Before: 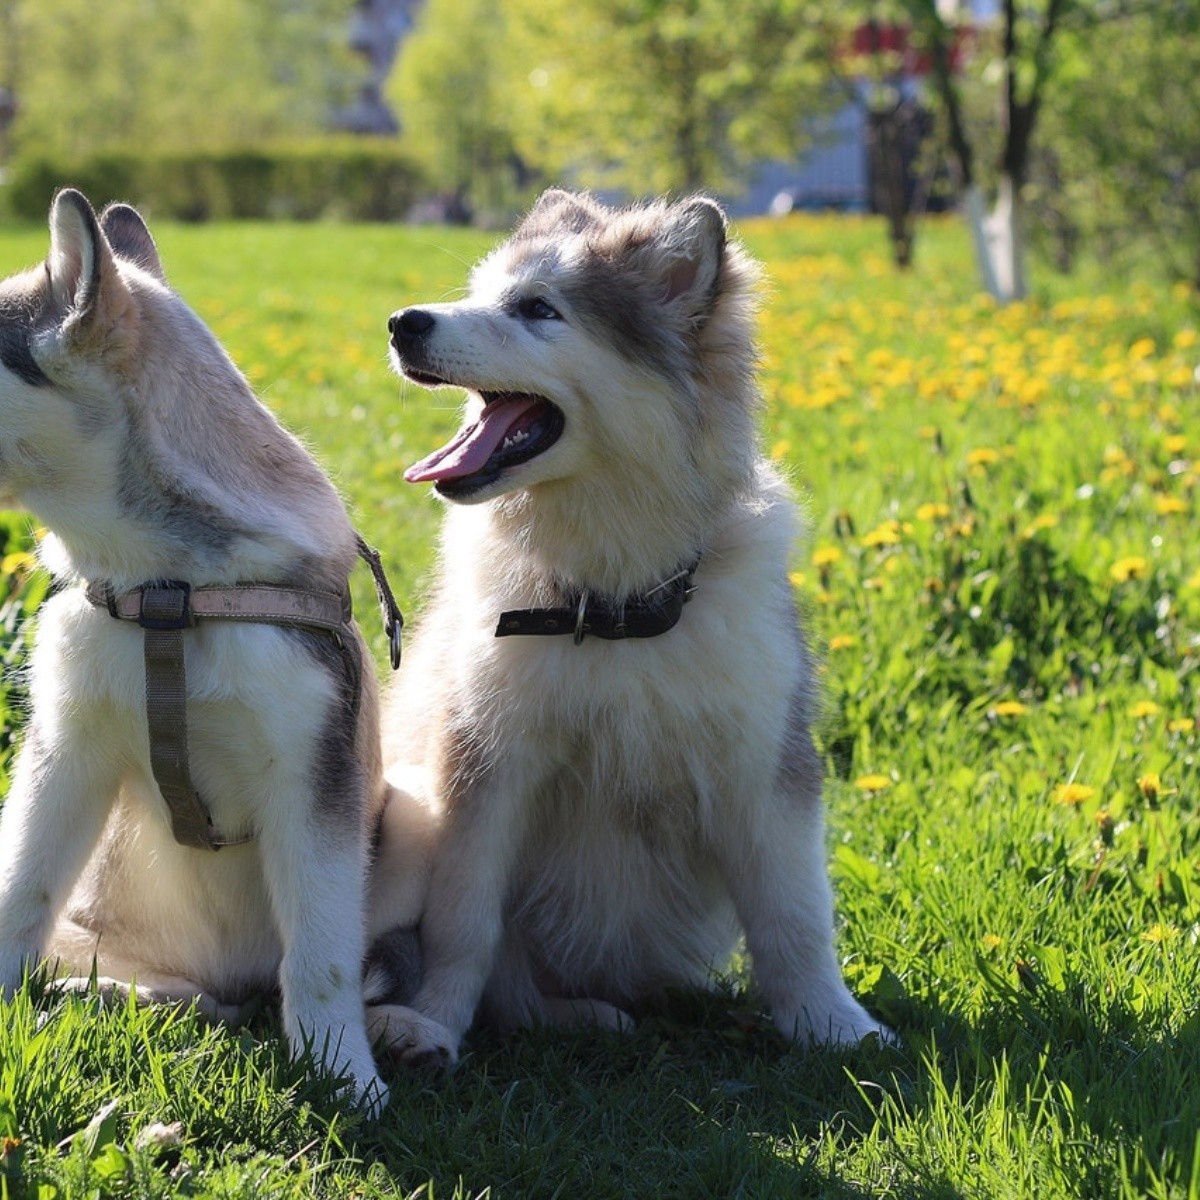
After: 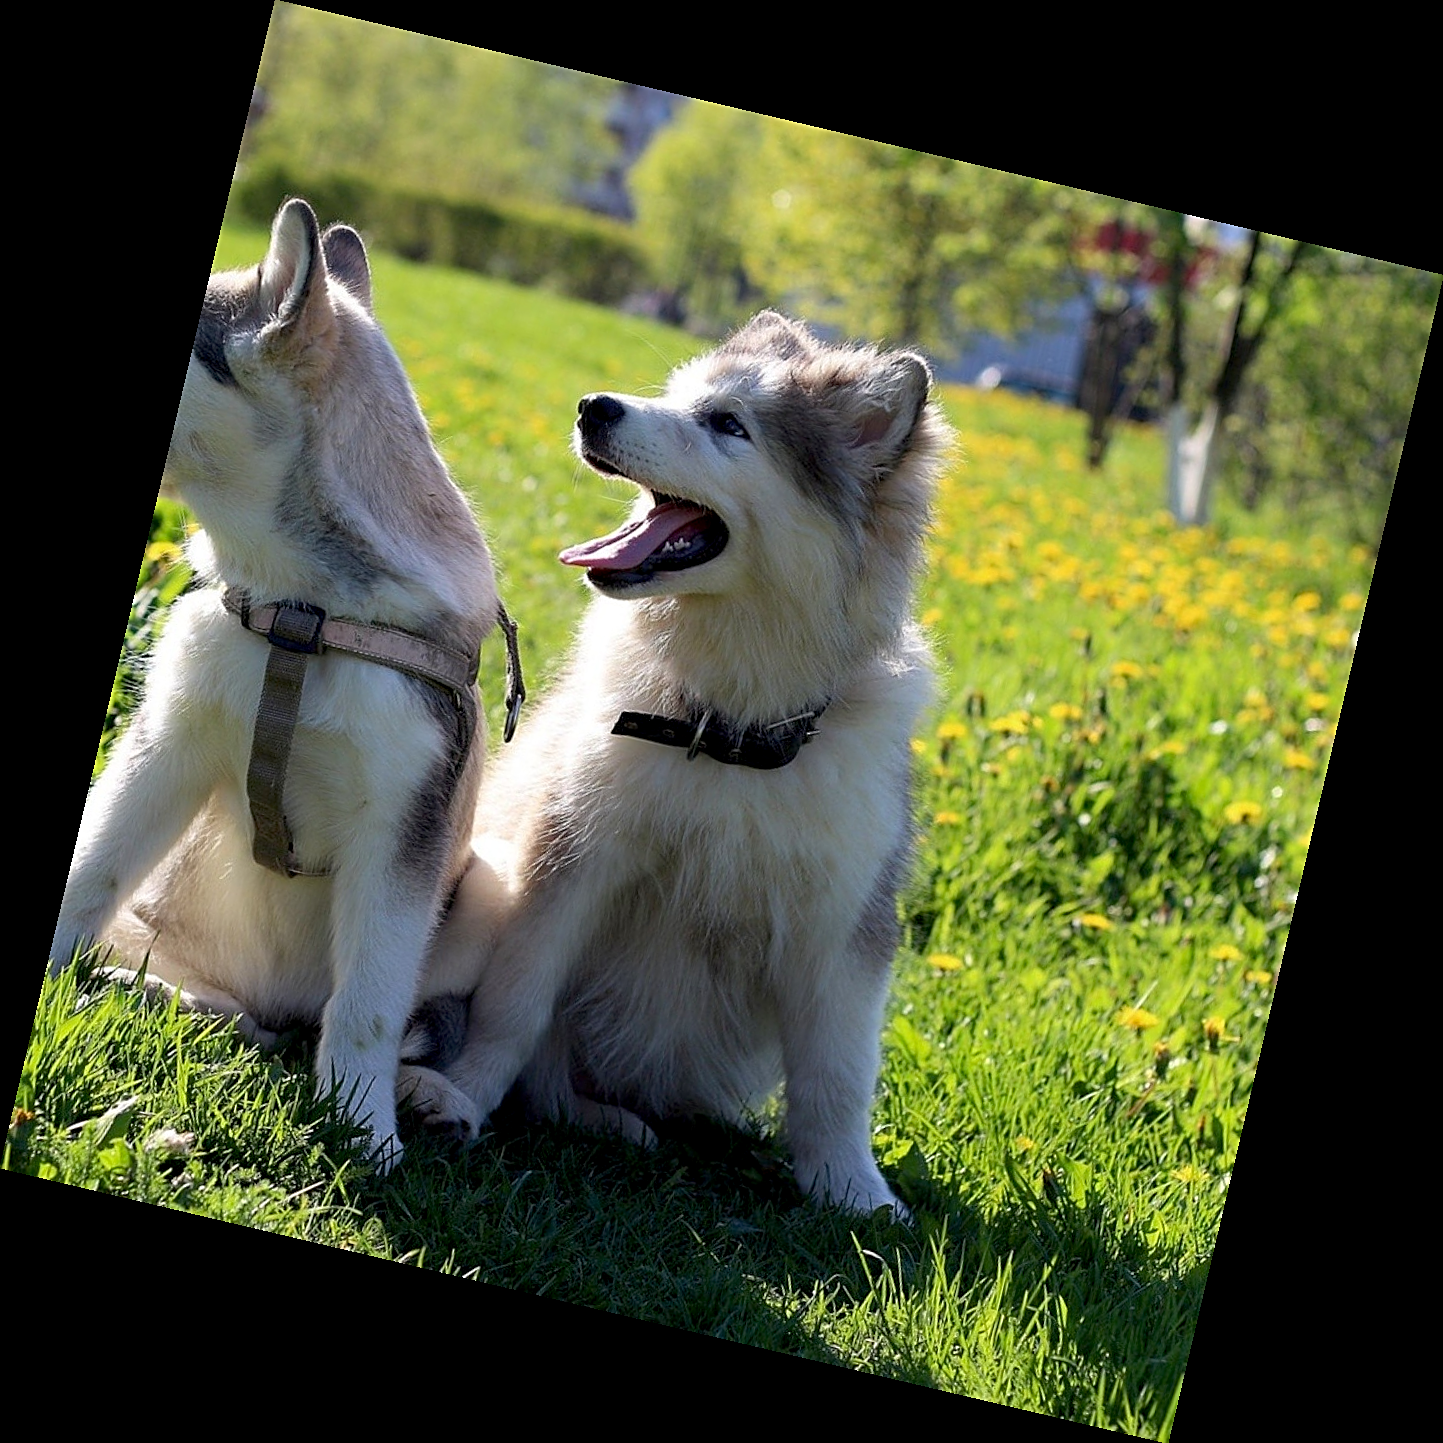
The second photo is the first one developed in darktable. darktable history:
sharpen: on, module defaults
exposure: black level correction 0.009, compensate highlight preservation false
rotate and perspective: rotation 13.27°, automatic cropping off
